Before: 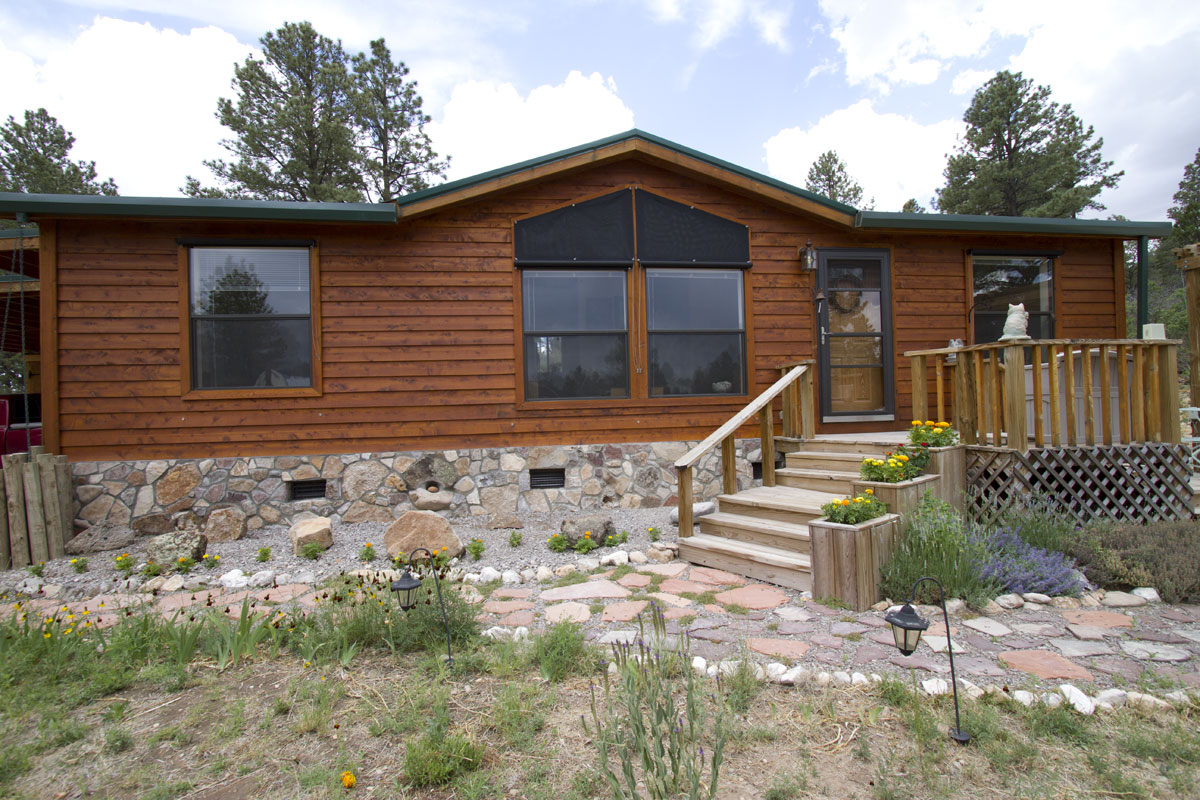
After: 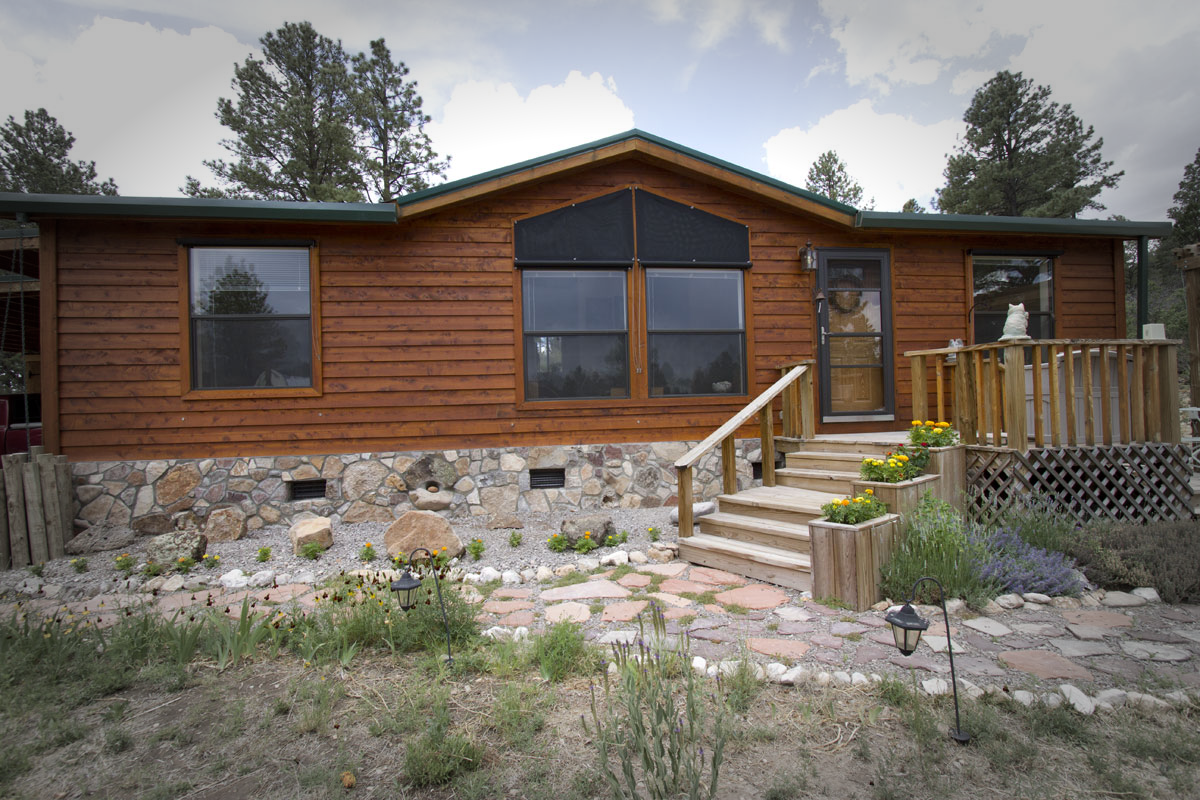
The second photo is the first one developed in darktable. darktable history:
vignetting: fall-off start 65.93%, fall-off radius 39.77%, automatic ratio true, width/height ratio 0.677
